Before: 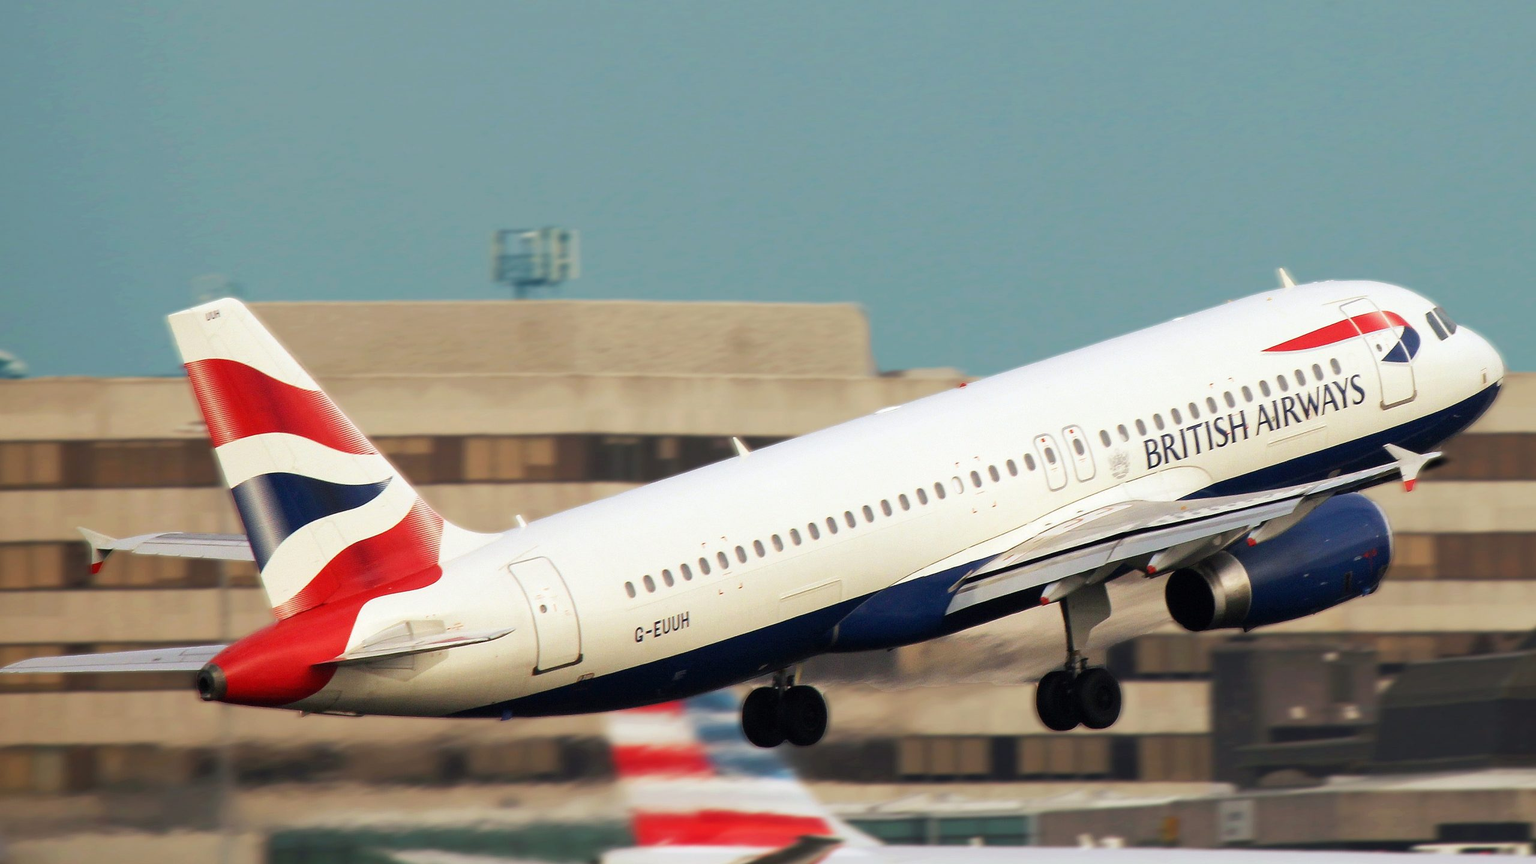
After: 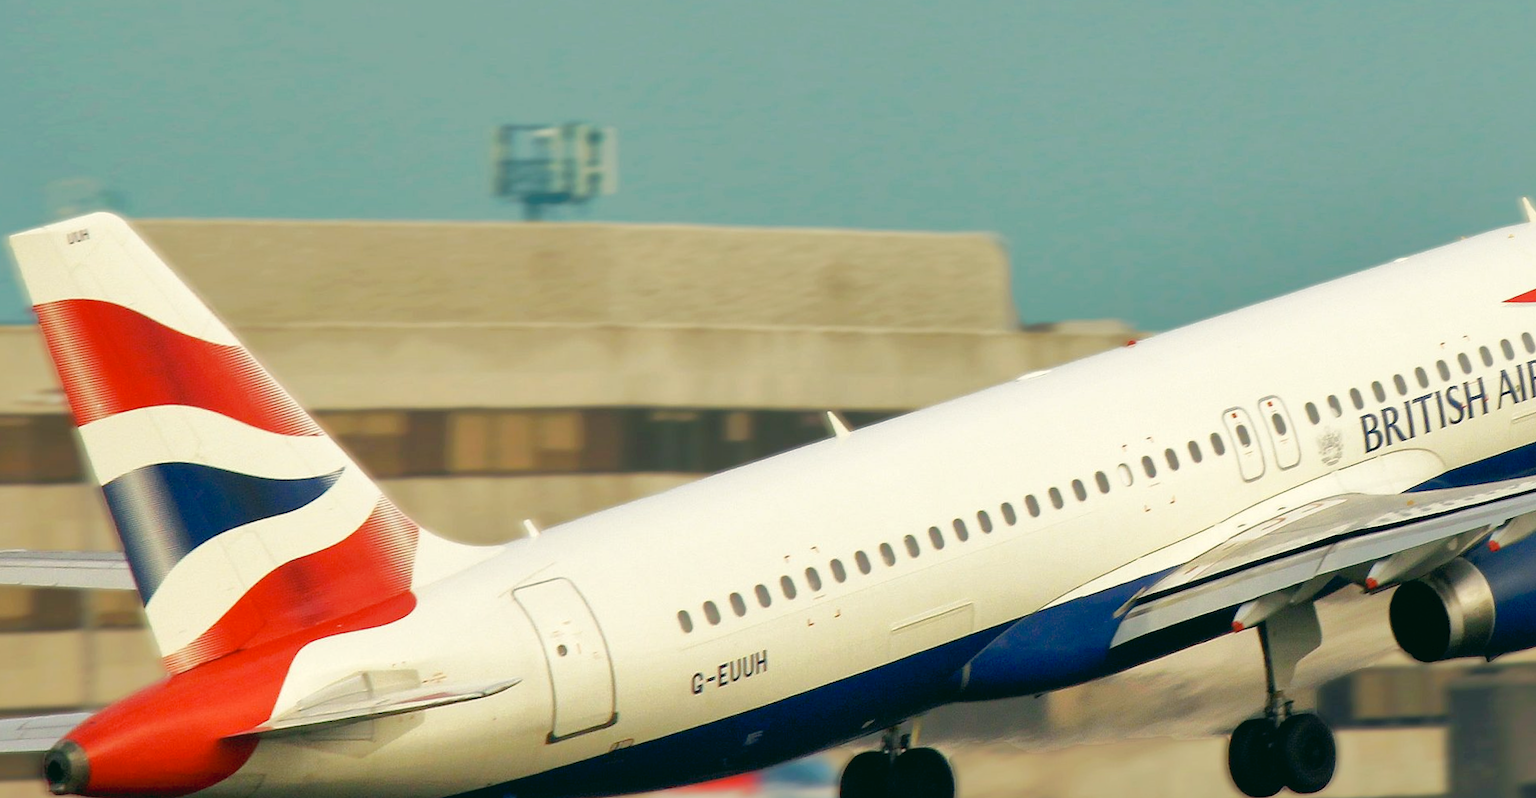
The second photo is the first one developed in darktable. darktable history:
crop and rotate: left 11.831%, top 11.346%, right 13.429%, bottom 13.899%
tone curve: curves: ch0 [(0, 0) (0.003, 0.019) (0.011, 0.022) (0.025, 0.025) (0.044, 0.04) (0.069, 0.069) (0.1, 0.108) (0.136, 0.152) (0.177, 0.199) (0.224, 0.26) (0.277, 0.321) (0.335, 0.392) (0.399, 0.472) (0.468, 0.547) (0.543, 0.624) (0.623, 0.713) (0.709, 0.786) (0.801, 0.865) (0.898, 0.939) (1, 1)], preserve colors none
color correction: highlights a* -0.482, highlights b* 9.48, shadows a* -9.48, shadows b* 0.803
rotate and perspective: rotation -0.013°, lens shift (vertical) -0.027, lens shift (horizontal) 0.178, crop left 0.016, crop right 0.989, crop top 0.082, crop bottom 0.918
shadows and highlights: on, module defaults
